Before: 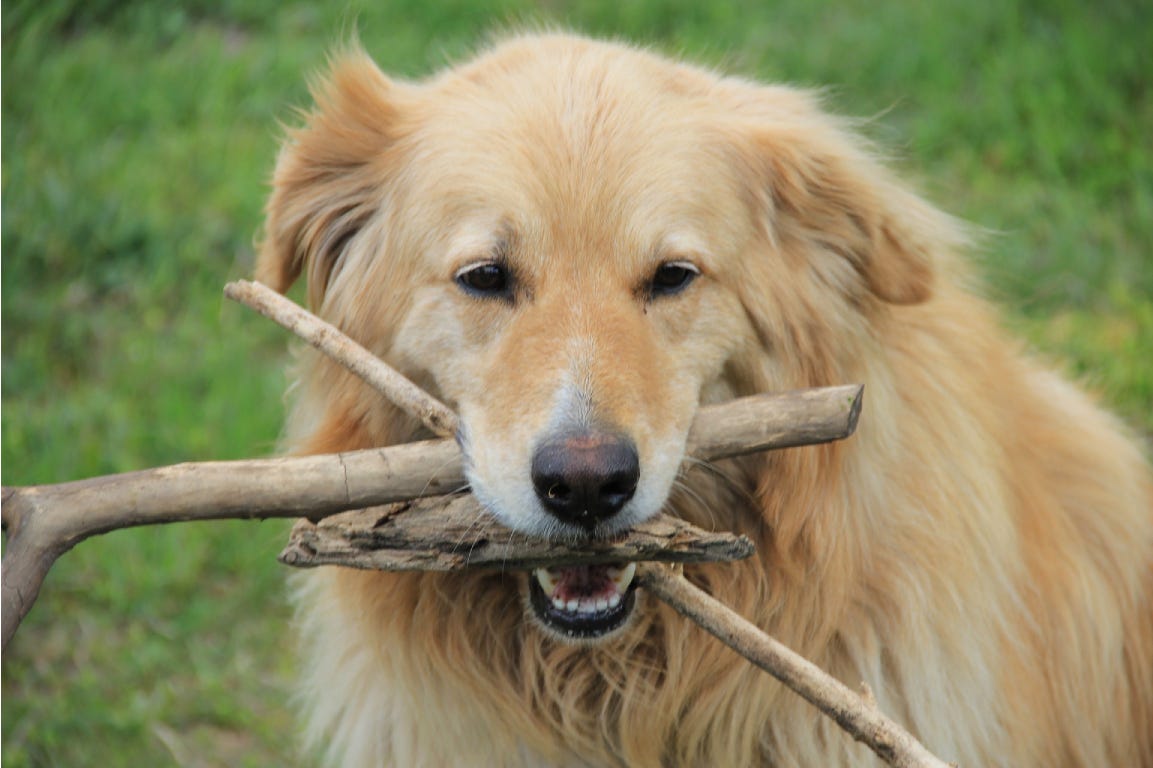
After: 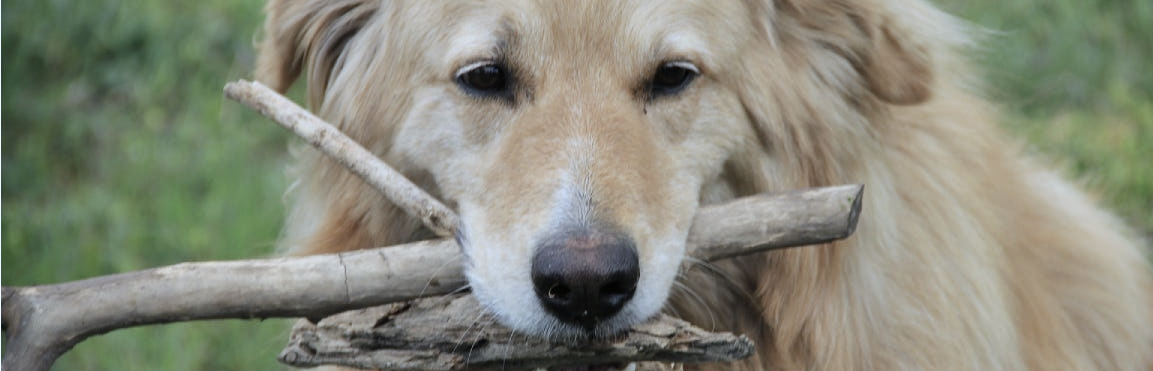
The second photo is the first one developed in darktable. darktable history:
contrast brightness saturation: contrast 0.1, saturation -0.36
crop and rotate: top 26.056%, bottom 25.543%
shadows and highlights: shadows color adjustment 97.66%, soften with gaussian
white balance: red 0.926, green 1.003, blue 1.133
